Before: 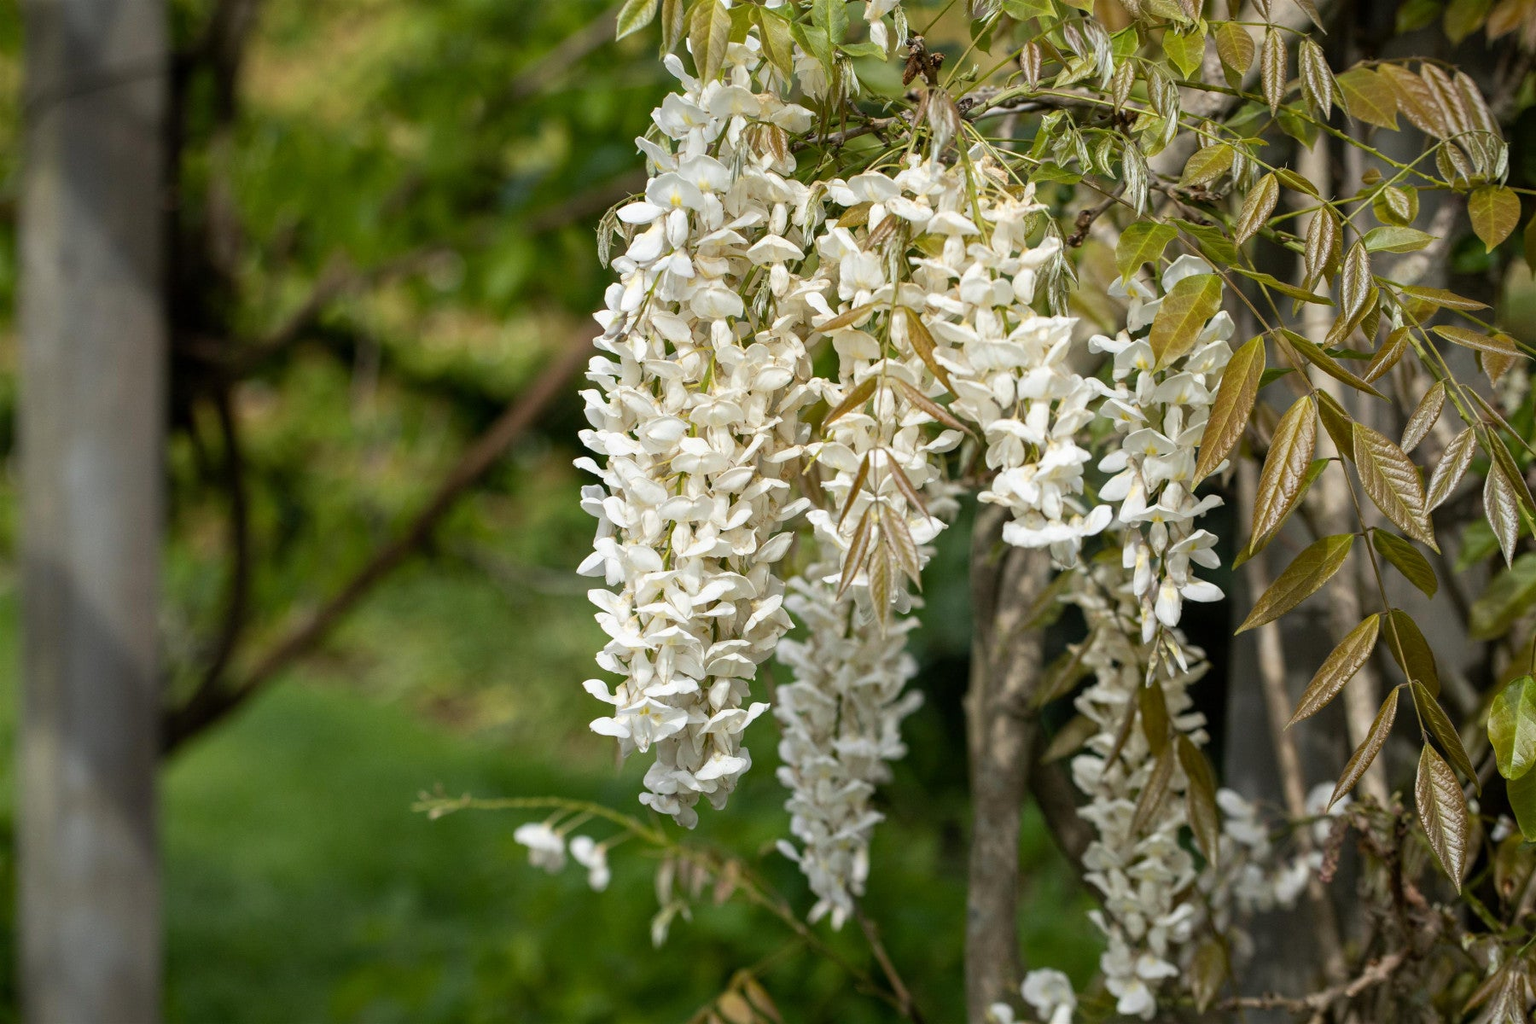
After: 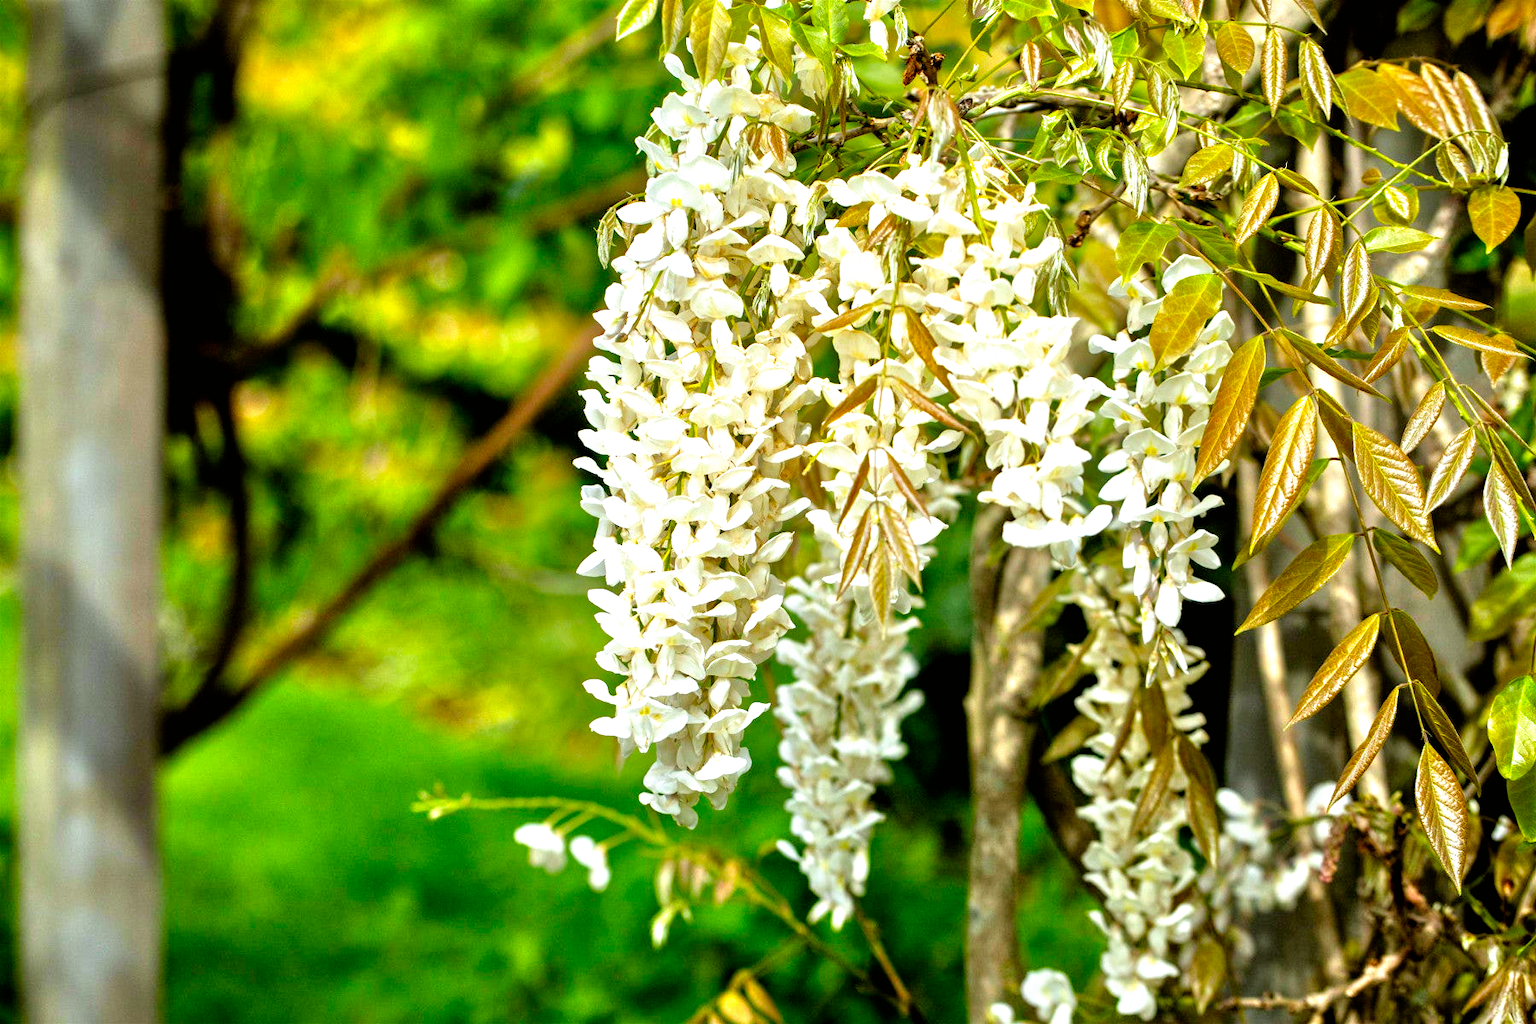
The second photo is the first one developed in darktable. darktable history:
color balance: lift [1.004, 1.002, 1.002, 0.998], gamma [1, 1.007, 1.002, 0.993], gain [1, 0.977, 1.013, 1.023], contrast -3.64%
filmic rgb: black relative exposure -8.2 EV, white relative exposure 2.2 EV, threshold 3 EV, hardness 7.11, latitude 85.74%, contrast 1.696, highlights saturation mix -4%, shadows ↔ highlights balance -2.69%, preserve chrominance no, color science v5 (2021), contrast in shadows safe, contrast in highlights safe, enable highlight reconstruction true
tone equalizer: -7 EV 0.15 EV, -6 EV 0.6 EV, -5 EV 1.15 EV, -4 EV 1.33 EV, -3 EV 1.15 EV, -2 EV 0.6 EV, -1 EV 0.15 EV, mask exposure compensation -0.5 EV
color correction: saturation 1.32
